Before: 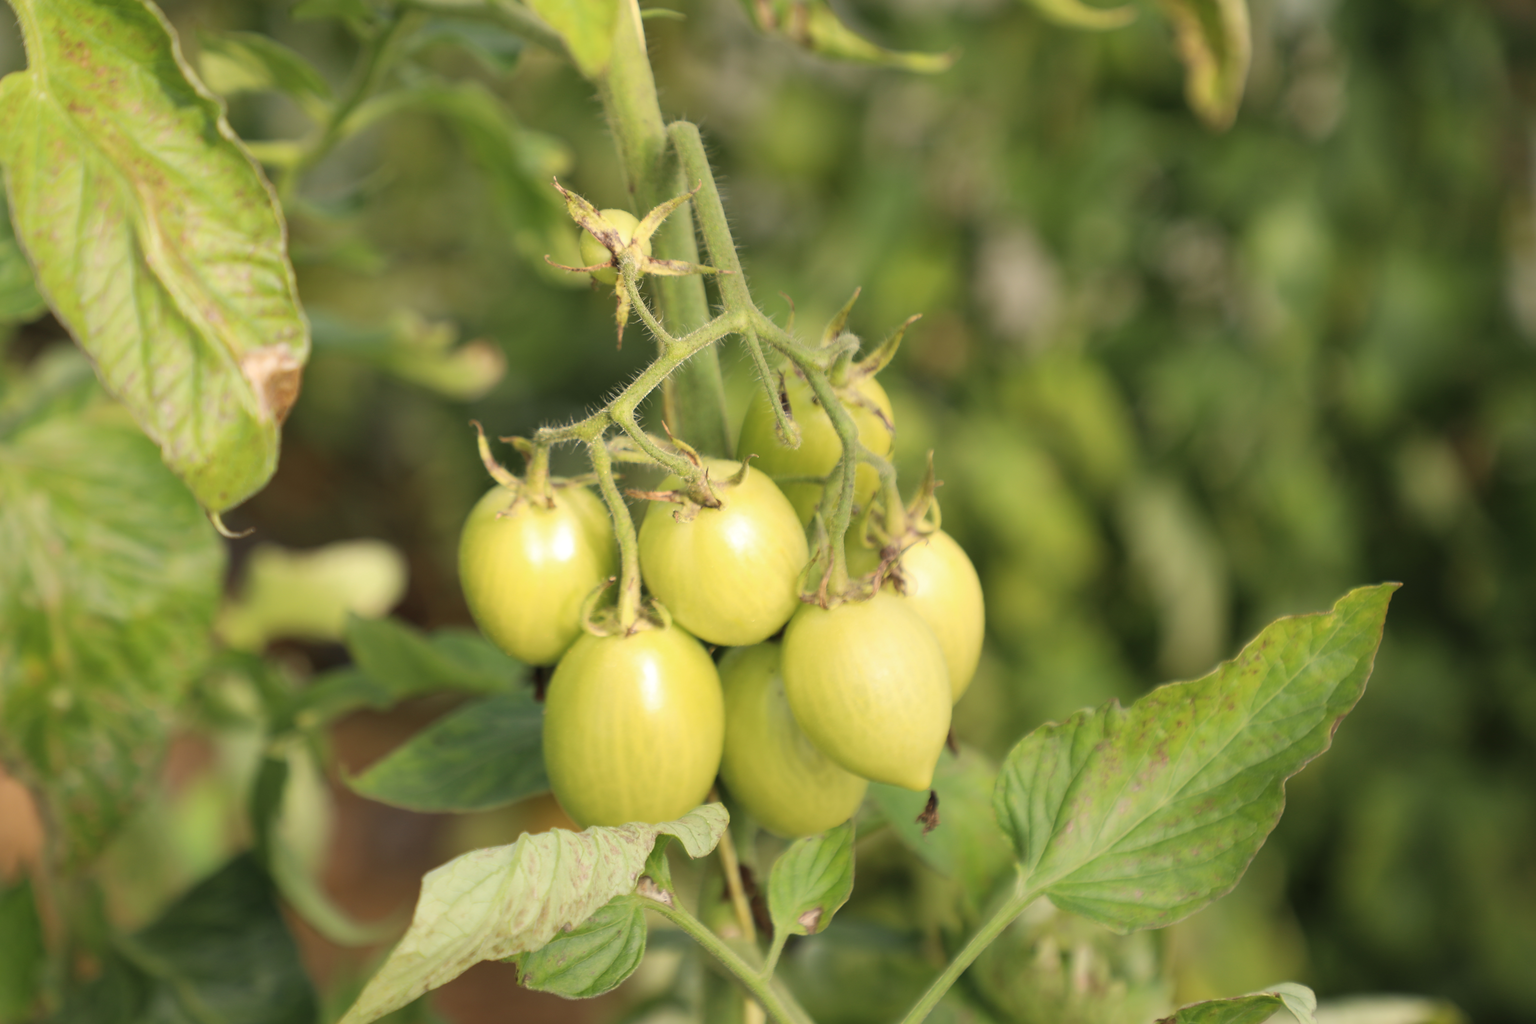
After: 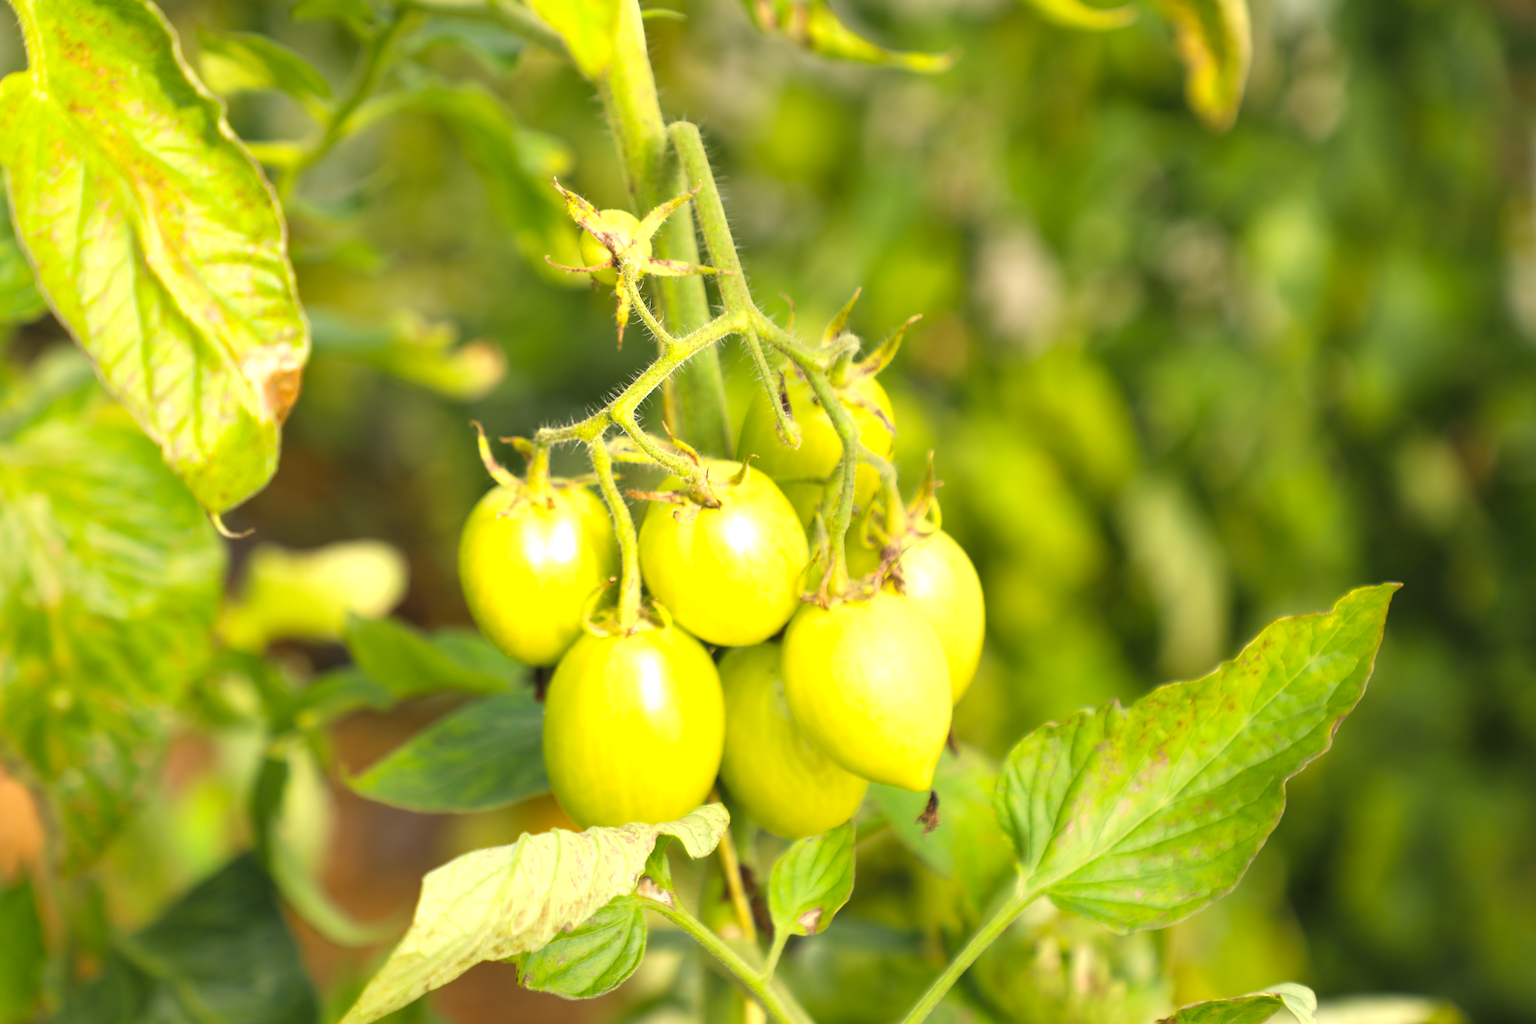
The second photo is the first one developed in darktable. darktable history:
exposure: exposure 0.77 EV, compensate highlight preservation false
color balance rgb: perceptual saturation grading › global saturation 25%, global vibrance 20%
